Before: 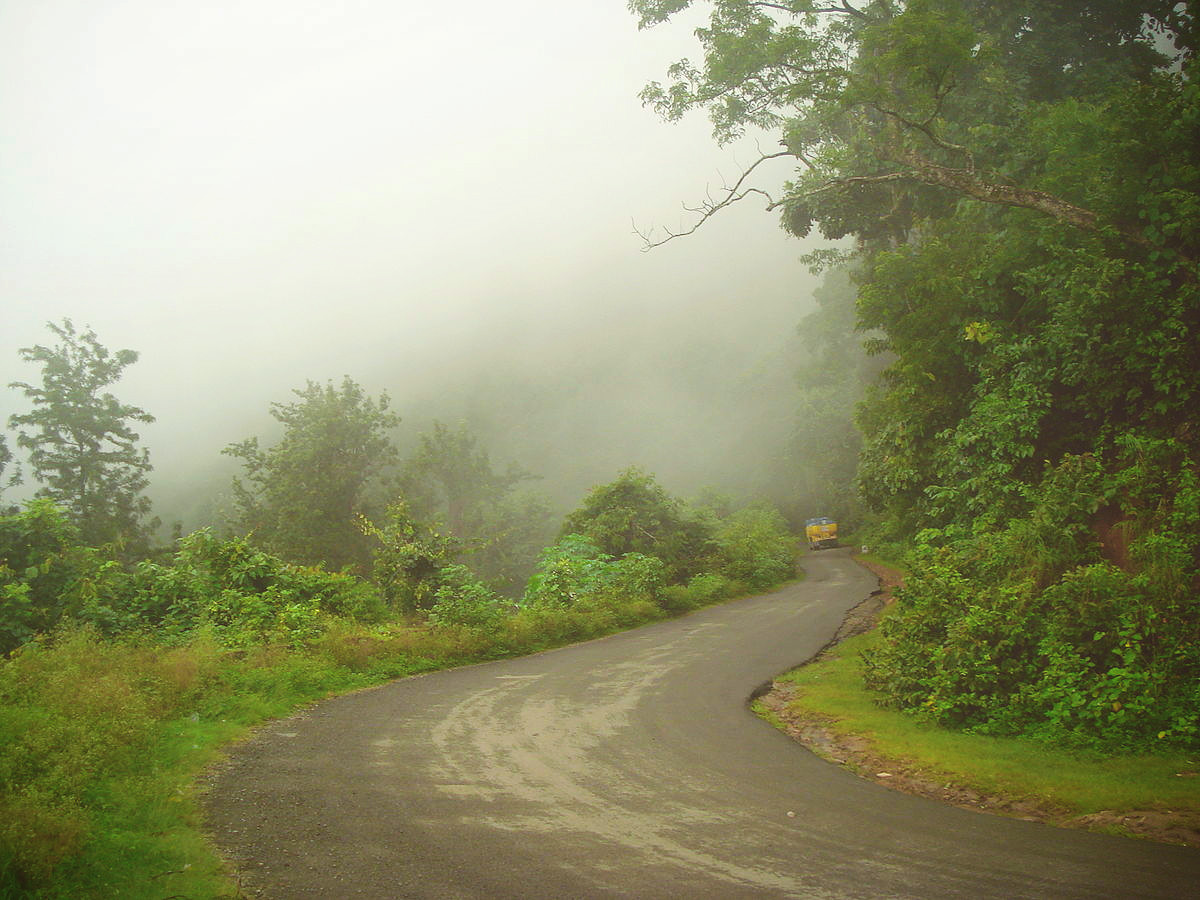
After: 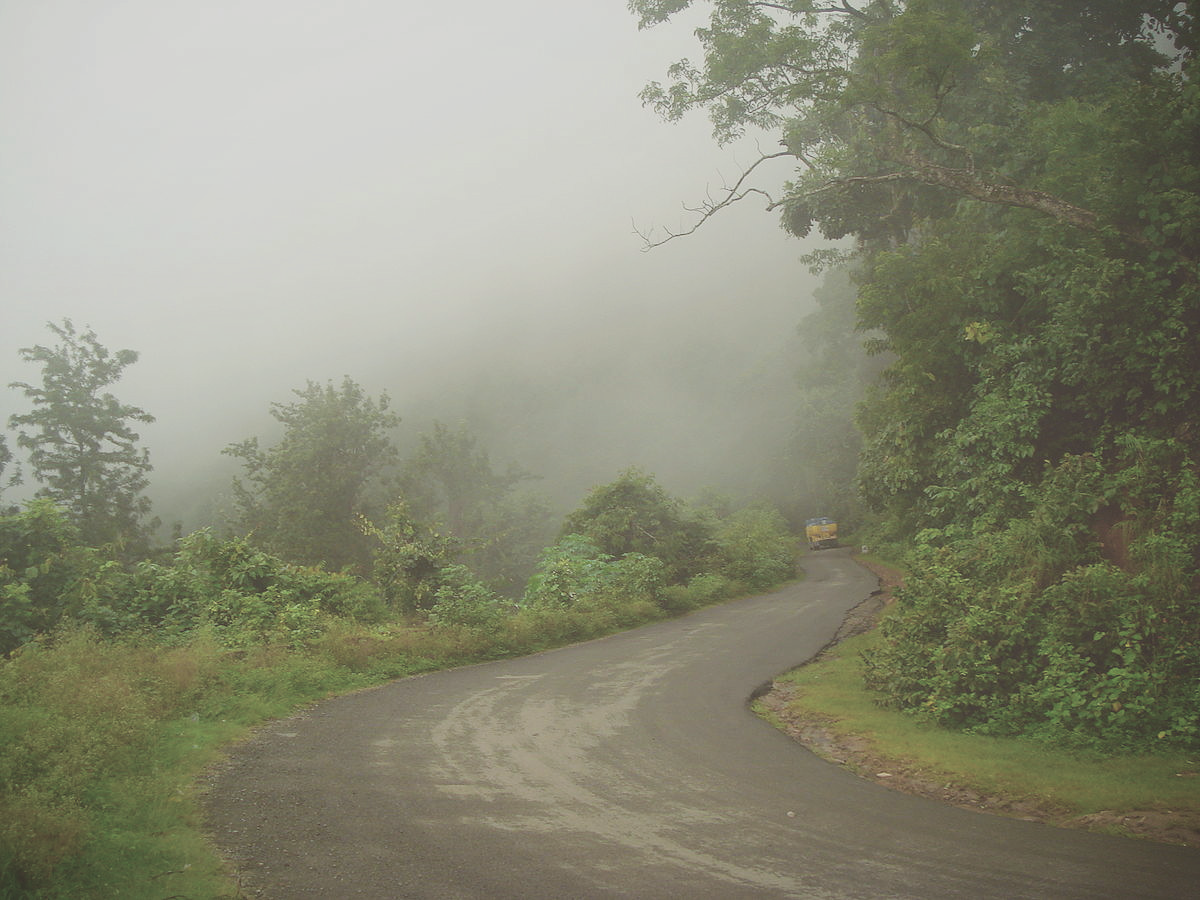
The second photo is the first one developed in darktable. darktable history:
contrast brightness saturation: contrast -0.263, saturation -0.446
